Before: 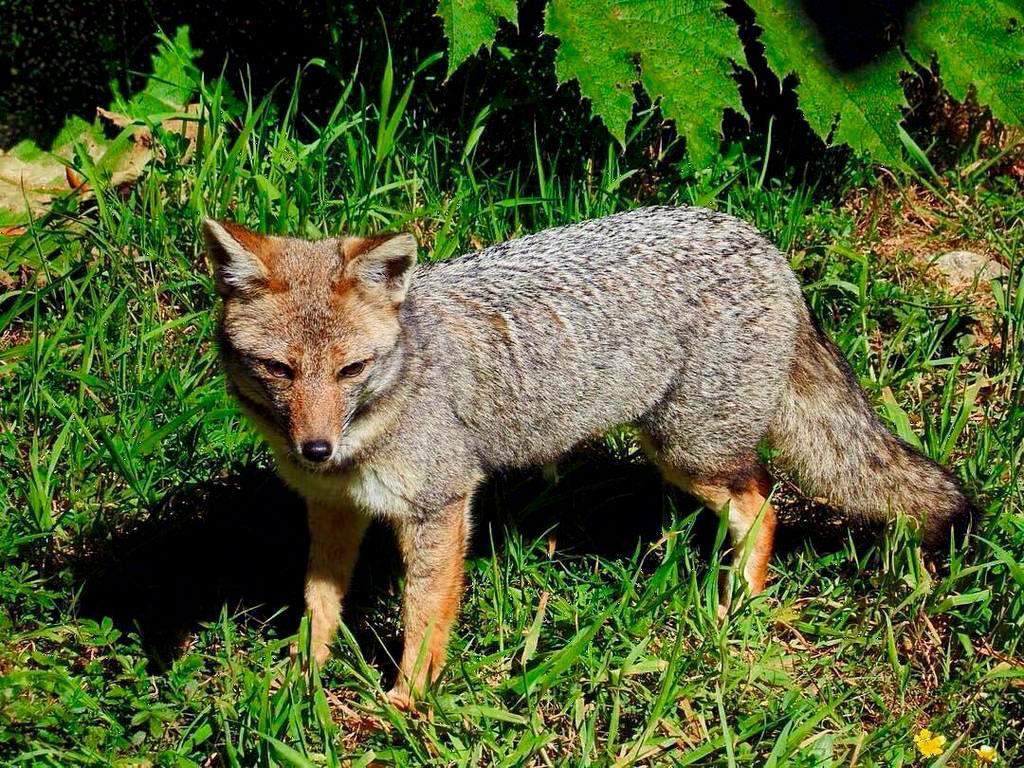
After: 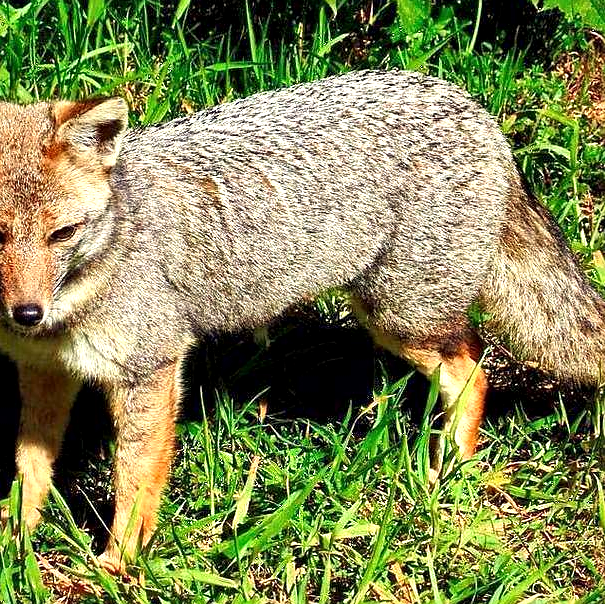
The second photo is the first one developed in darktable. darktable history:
exposure: exposure 0.669 EV, compensate highlight preservation false
sharpen: radius 1, threshold 1
crop and rotate: left 28.256%, top 17.734%, right 12.656%, bottom 3.573%
local contrast: mode bilateral grid, contrast 50, coarseness 50, detail 150%, midtone range 0.2
white balance: red 1.029, blue 0.92
